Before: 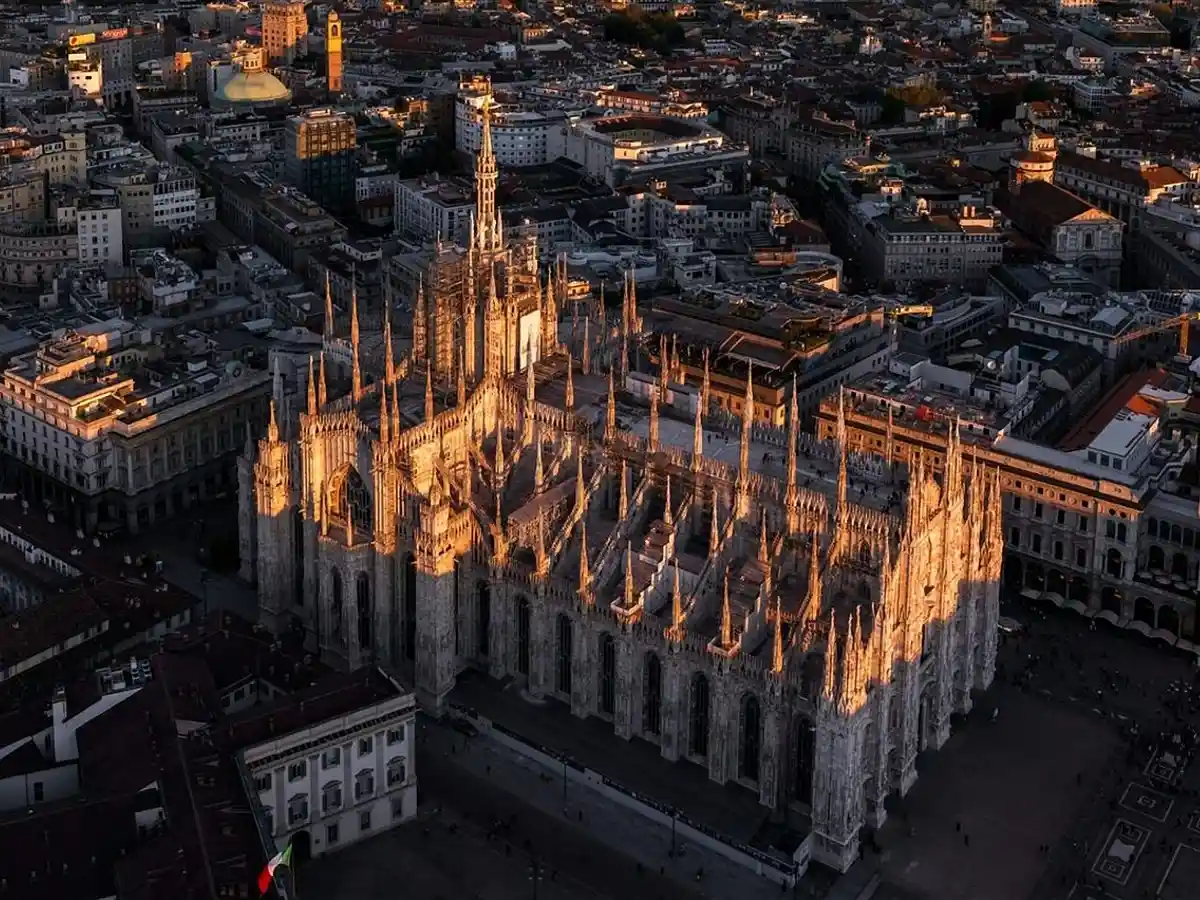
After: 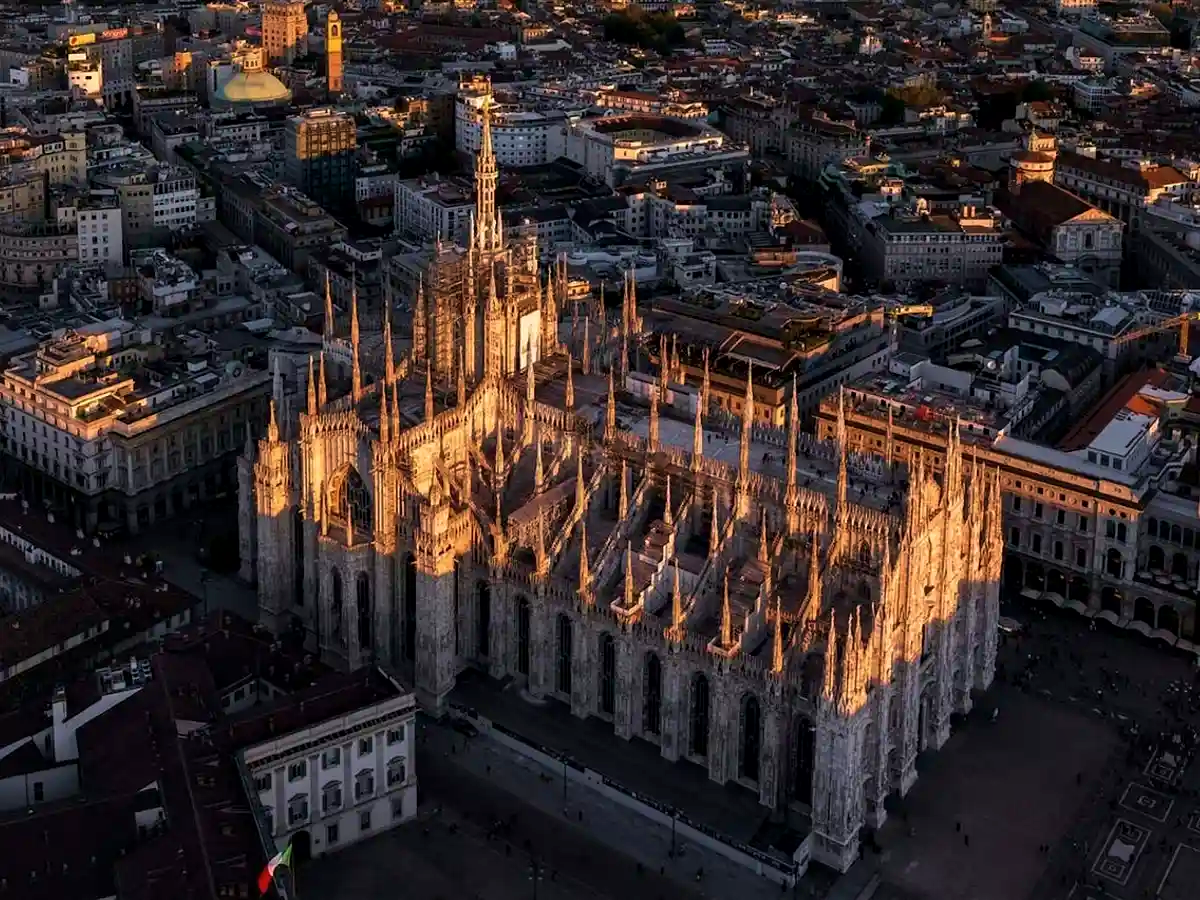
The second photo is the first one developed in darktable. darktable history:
velvia: strength 27%
tone equalizer: on, module defaults
local contrast: mode bilateral grid, contrast 20, coarseness 50, detail 120%, midtone range 0.2
